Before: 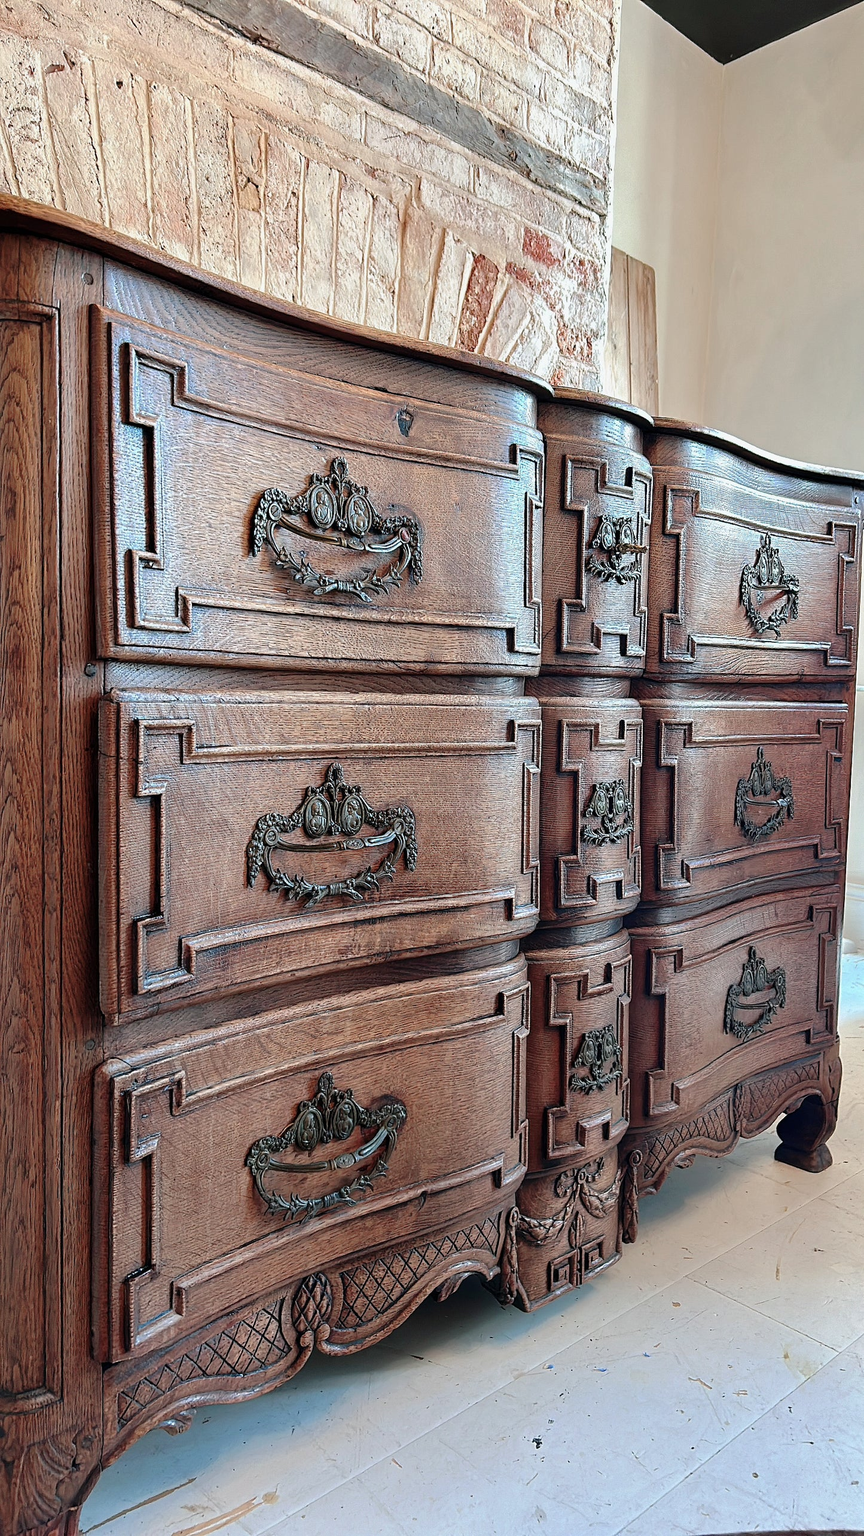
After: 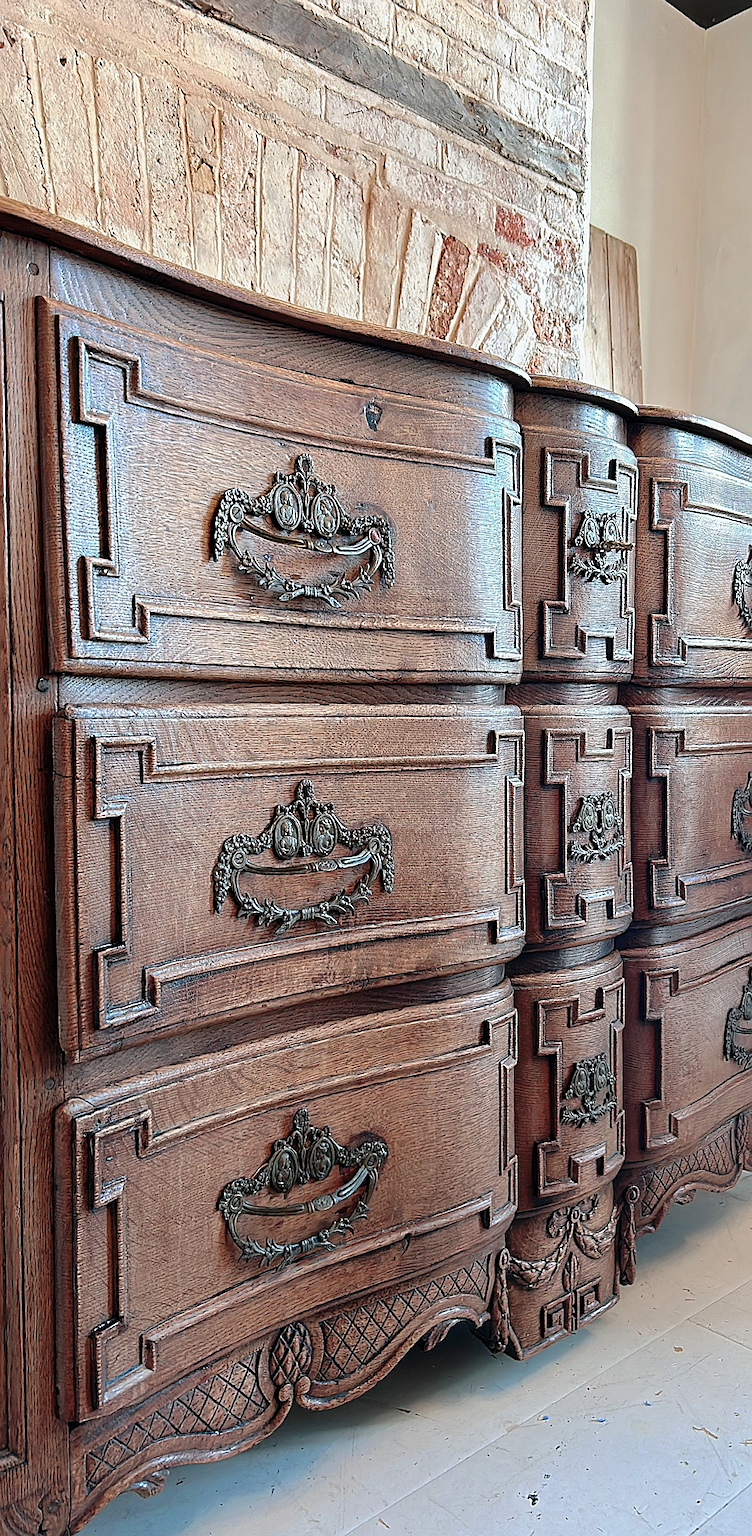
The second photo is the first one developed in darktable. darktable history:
sharpen: on, module defaults
crop and rotate: angle 1°, left 4.281%, top 0.642%, right 11.383%, bottom 2.486%
